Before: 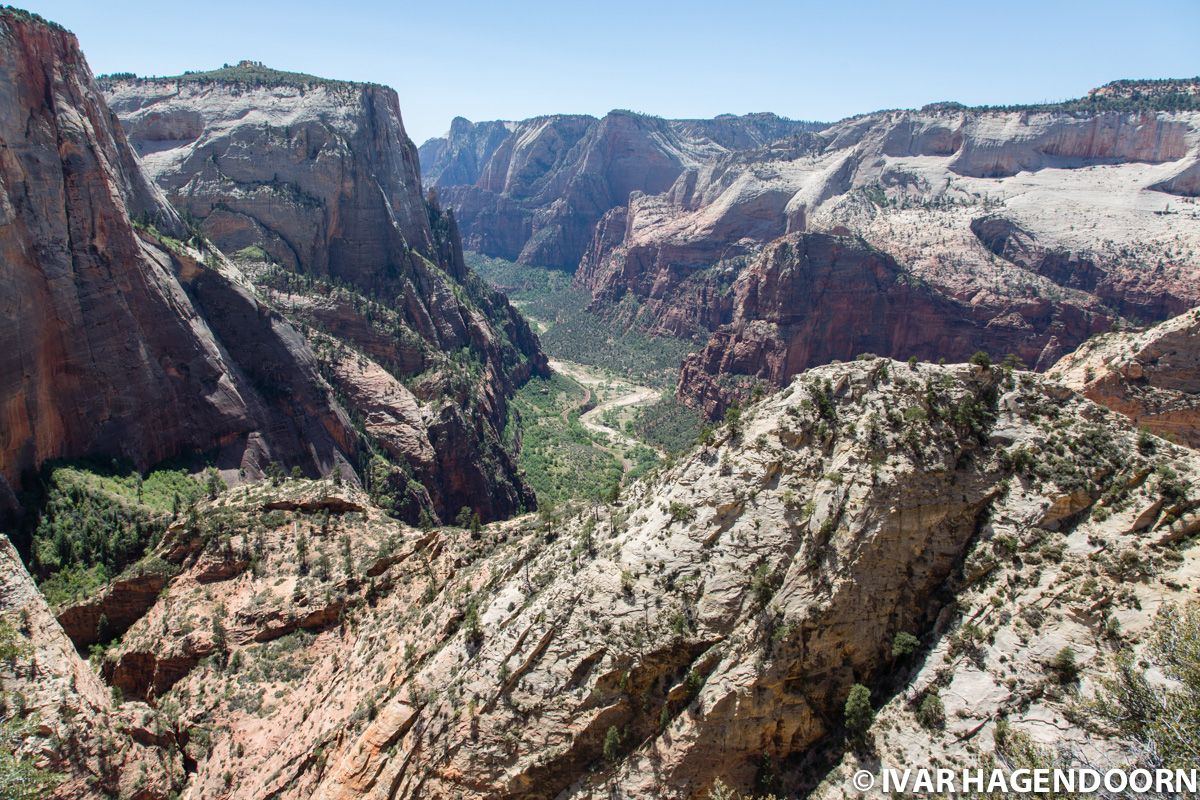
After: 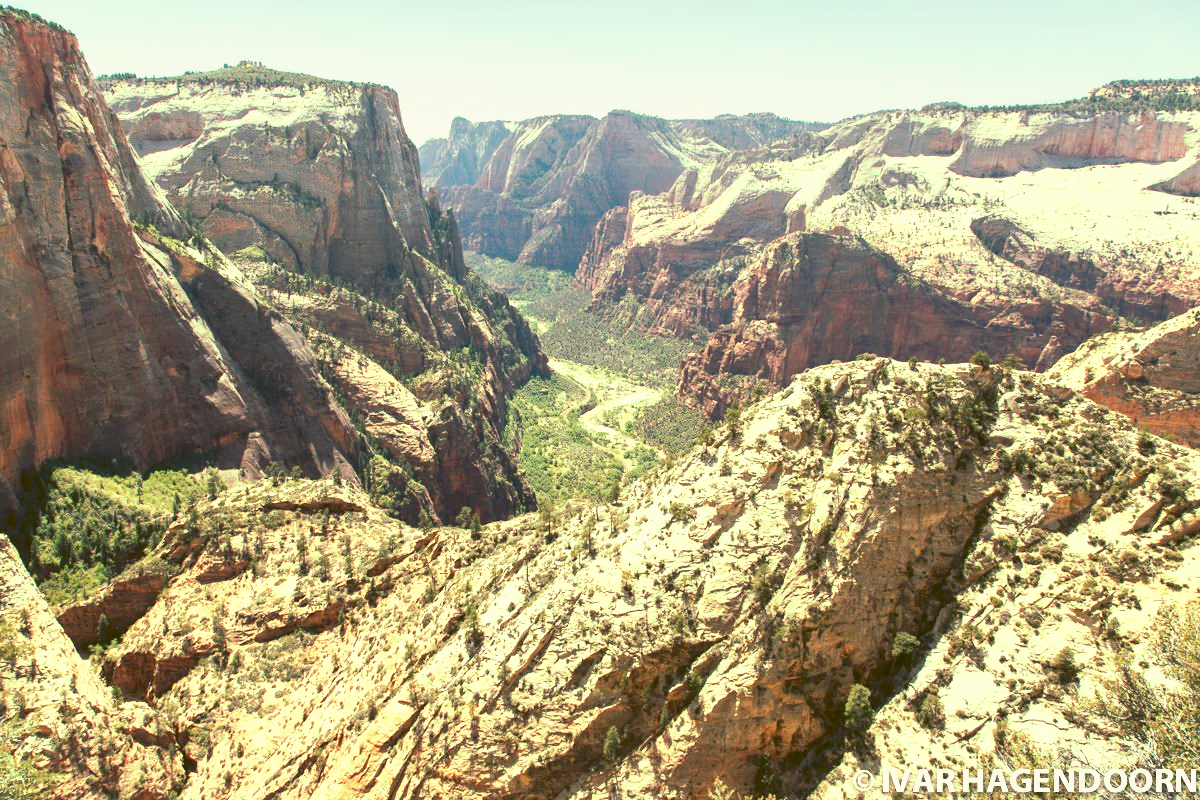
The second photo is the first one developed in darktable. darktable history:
tone curve: curves: ch0 [(0, 0) (0.003, 0.115) (0.011, 0.133) (0.025, 0.157) (0.044, 0.182) (0.069, 0.209) (0.1, 0.239) (0.136, 0.279) (0.177, 0.326) (0.224, 0.379) (0.277, 0.436) (0.335, 0.507) (0.399, 0.587) (0.468, 0.671) (0.543, 0.75) (0.623, 0.837) (0.709, 0.916) (0.801, 0.978) (0.898, 0.985) (1, 1)], preserve colors none
color look up table: target L [73.22, 94.36, 94.02, 78.98, 95.47, 72.57, 77.84, 68.6, 67.54, 64.82, 60.02, 50.01, 49.94, 200.29, 94.58, 65.14, 69.66, 59.72, 64.19, 44.21, 48.49, 48.52, 36.03, 40.43, 34.58, 22.62, 24.21, 95.01, 69.93, 63.53, 66.4, 41.53, 51.77, 40.97, 38.65, 39.13, 35.97, 37.67, 34.03, 12.4, 3.168, 80.39, 71.56, 77.64, 69.09, 67.55, 51.38, 39.23, 10.56], target a [-16.91, -62.66, -65.59, -24.92, -53.23, -45.29, -24.67, -71.76, -64.87, -71.78, -14.63, -44.93, -3.649, 0, -58.08, 14.58, -0.505, 15.56, 3.408, 52.81, 29.3, 26.1, 62.99, 62.36, 58.58, 7.778, 42.75, -51.97, 15.31, 15.33, 13.79, 73, 42.4, -6.917, 70.73, 14.19, 3.608, 58.73, -0.333, 43.41, 16.5, -3.135, -38.73, -15.56, -53.75, -16.22, -46.35, -25.86, -15.37], target b [81.15, 85.12, 102.77, 84.31, 51.71, 39.84, 53.9, 45.62, 27.25, 69.54, 67.55, 46.75, 49.51, 0, 67.7, 28.48, 63.48, 63.05, 41.83, 21.8, 61.25, 25.75, 57.72, 14.7, 51.22, 35.7, 28.26, 49.24, -4.098, -13.78, 20.38, -30.88, -22.54, -32.47, -51.04, -6.18, -56.99, -7.974, 13.6, -74.23, -29.13, 11.23, -2.624, 6.763, -6.531, 11.75, 18.69, -7.61, 5.68], num patches 49
